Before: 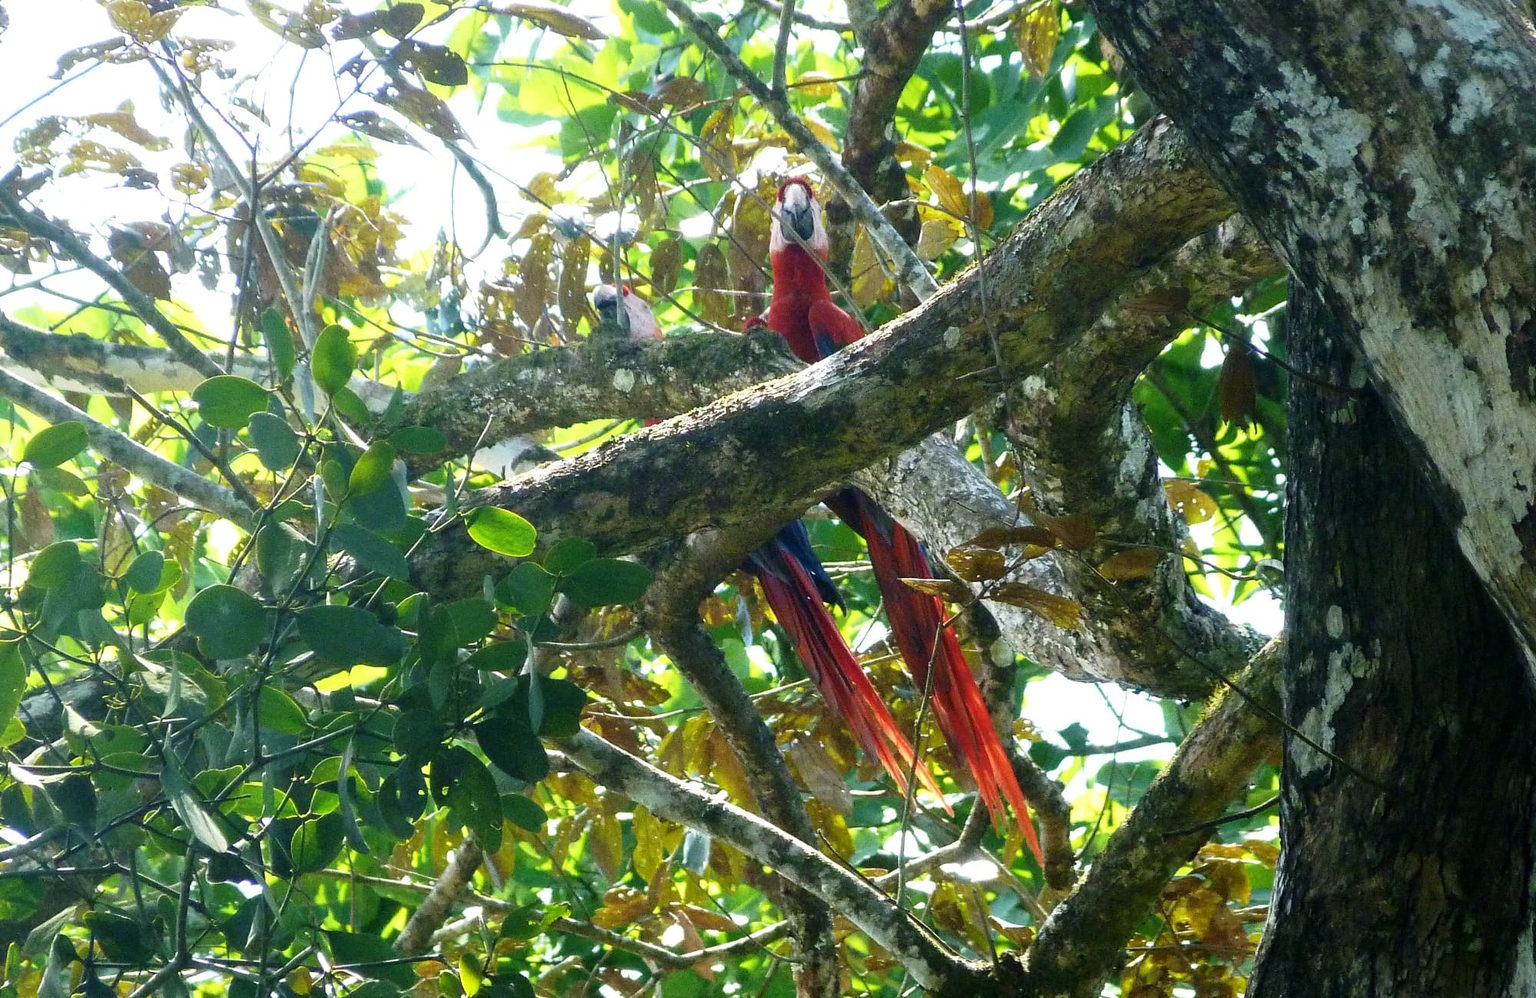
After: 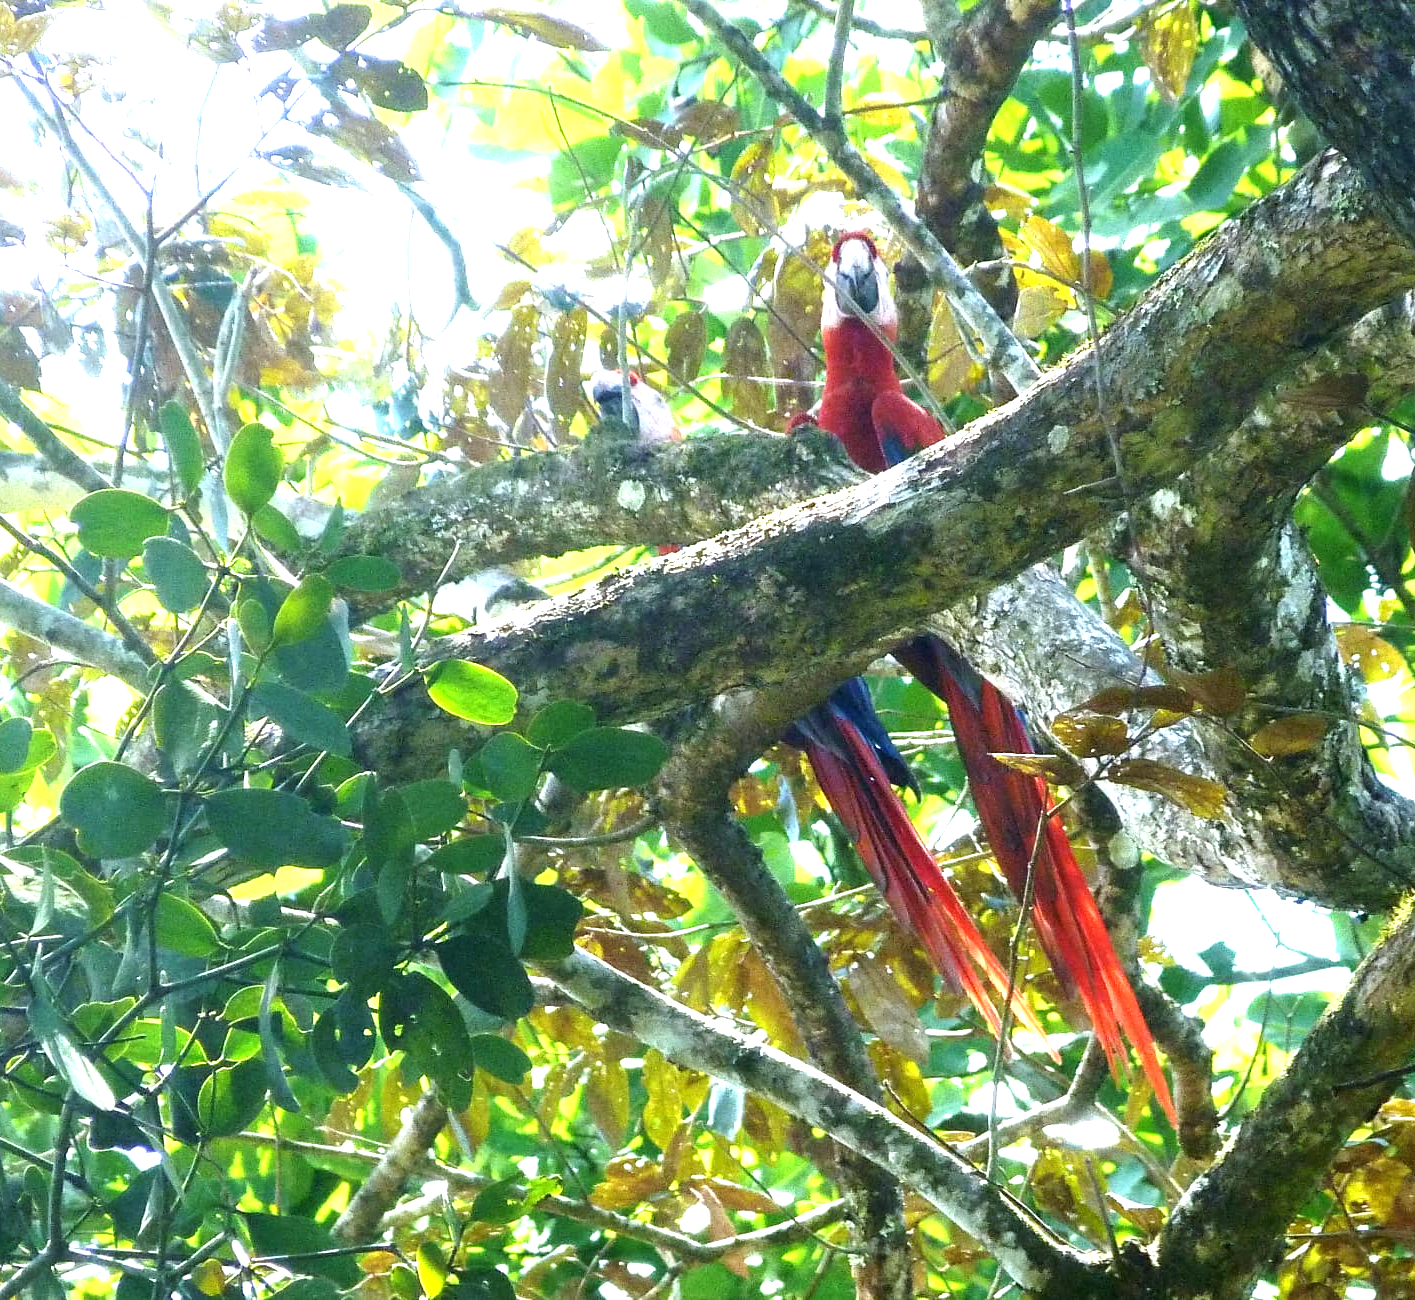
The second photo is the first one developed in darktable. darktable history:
exposure: exposure 1 EV, compensate highlight preservation false
crop and rotate: left 9.061%, right 20.142%
white balance: red 0.967, blue 1.049
